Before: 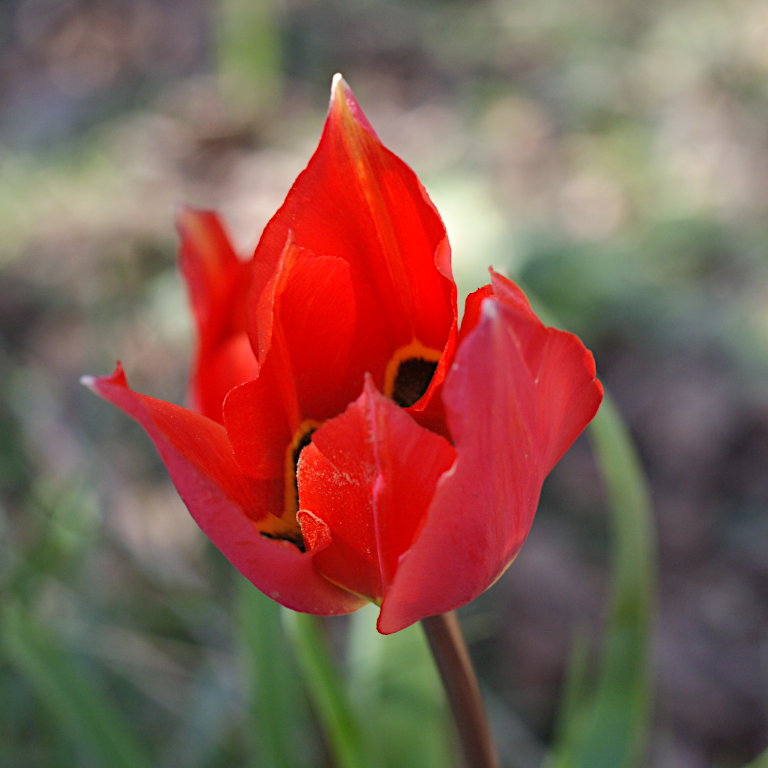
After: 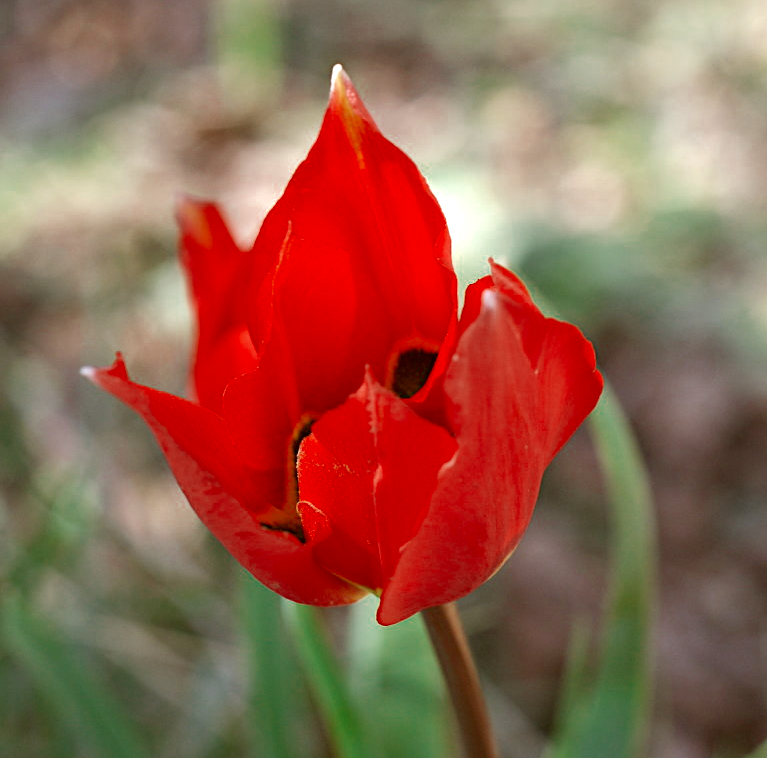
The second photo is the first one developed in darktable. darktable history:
color zones: curves: ch0 [(0, 0.5) (0.125, 0.4) (0.25, 0.5) (0.375, 0.4) (0.5, 0.4) (0.625, 0.6) (0.75, 0.6) (0.875, 0.5)]; ch1 [(0, 0.4) (0.125, 0.5) (0.25, 0.4) (0.375, 0.4) (0.5, 0.4) (0.625, 0.4) (0.75, 0.5) (0.875, 0.4)]; ch2 [(0, 0.6) (0.125, 0.5) (0.25, 0.5) (0.375, 0.6) (0.5, 0.6) (0.625, 0.5) (0.75, 0.5) (0.875, 0.5)]
crop: top 1.2%, right 0.04%
exposure: black level correction 0.001, exposure 0.499 EV, compensate highlight preservation false
color correction: highlights a* -0.435, highlights b* 0.164, shadows a* 4.48, shadows b* 20.13
